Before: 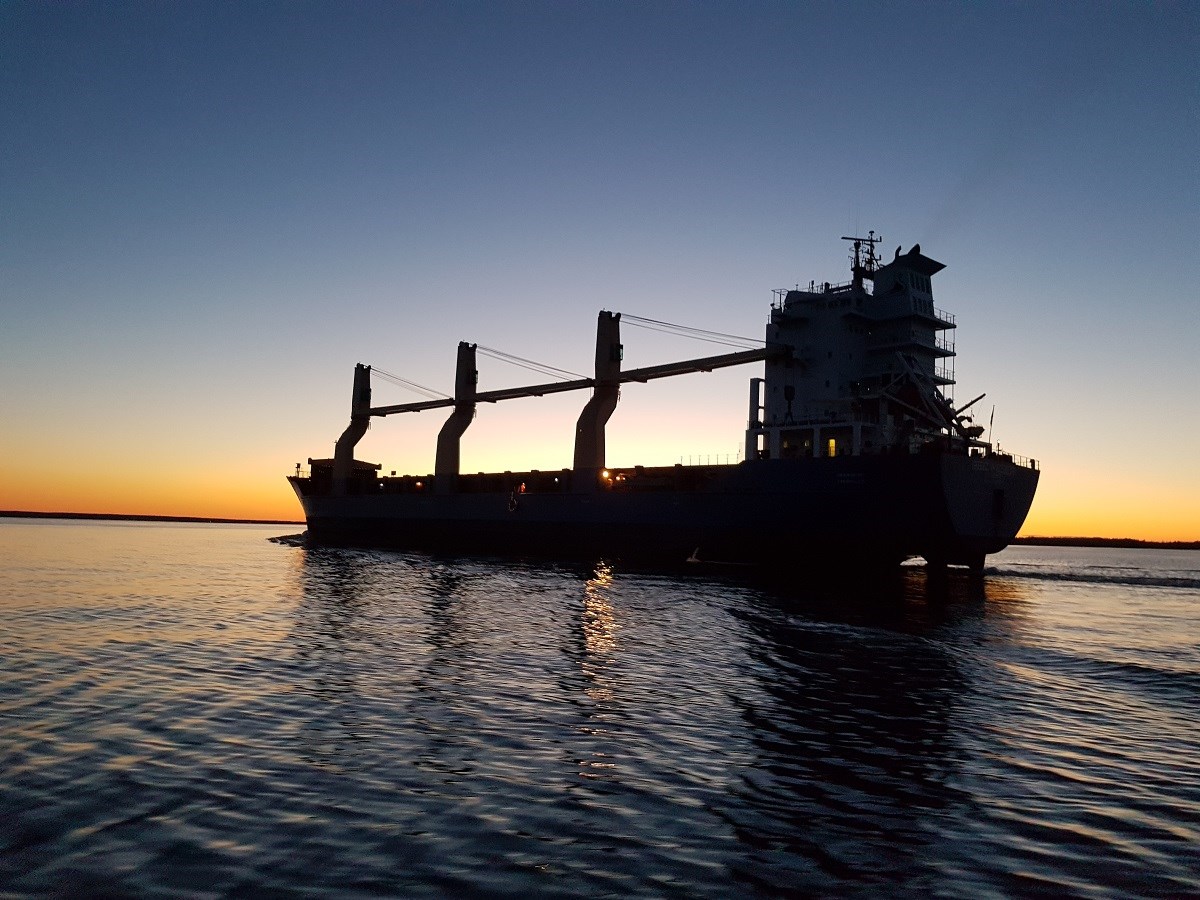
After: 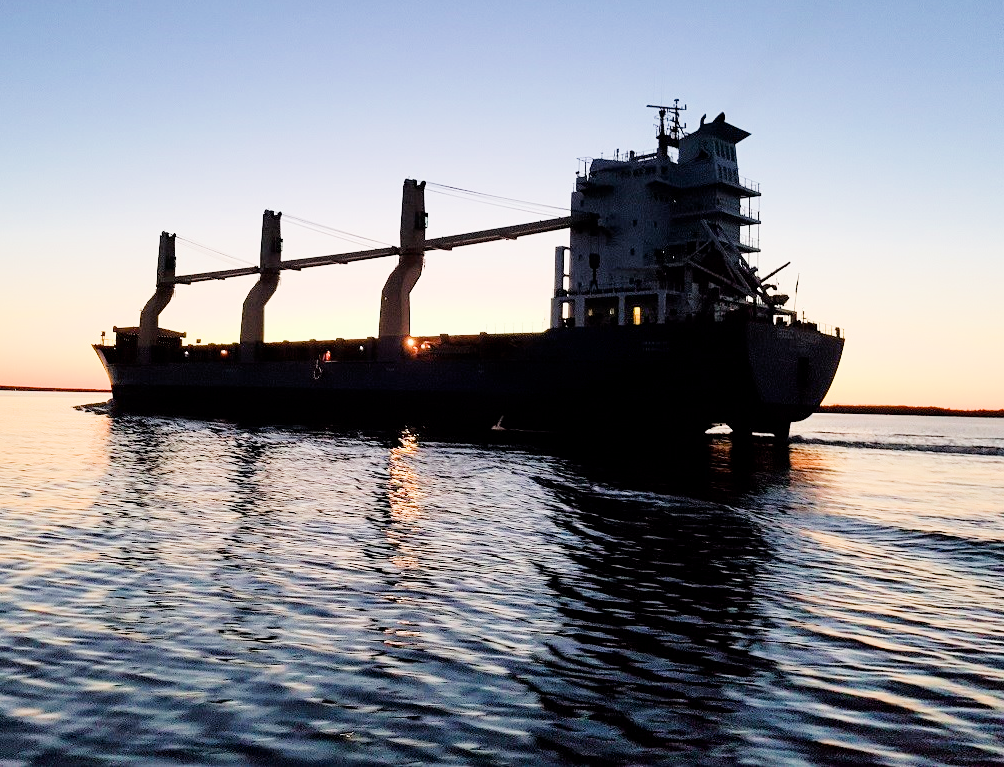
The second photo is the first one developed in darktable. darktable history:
tone equalizer: -8 EV -0.768 EV, -7 EV -0.706 EV, -6 EV -0.581 EV, -5 EV -0.371 EV, -3 EV 0.378 EV, -2 EV 0.6 EV, -1 EV 0.675 EV, +0 EV 0.731 EV, smoothing diameter 24.8%, edges refinement/feathering 12.21, preserve details guided filter
filmic rgb: black relative exposure -6.94 EV, white relative exposure 5.61 EV, hardness 2.86, iterations of high-quality reconstruction 0
exposure: black level correction 0.001, exposure 1.737 EV, compensate highlight preservation false
crop: left 16.321%, top 14.691%
